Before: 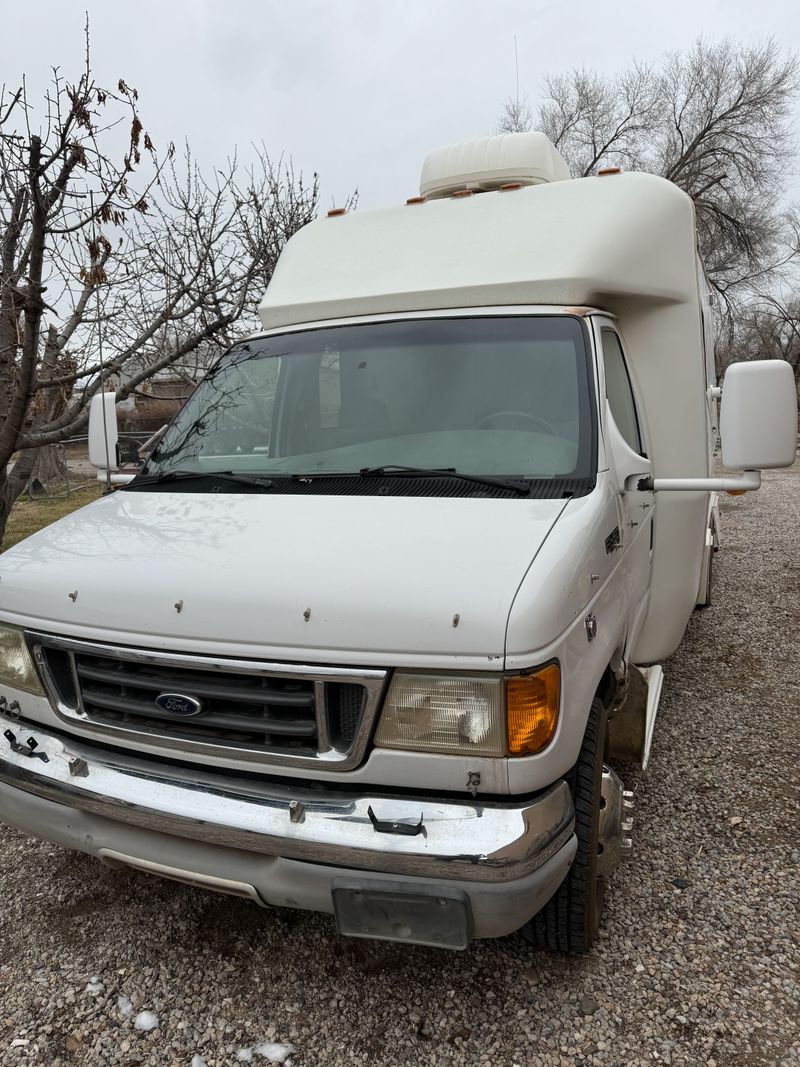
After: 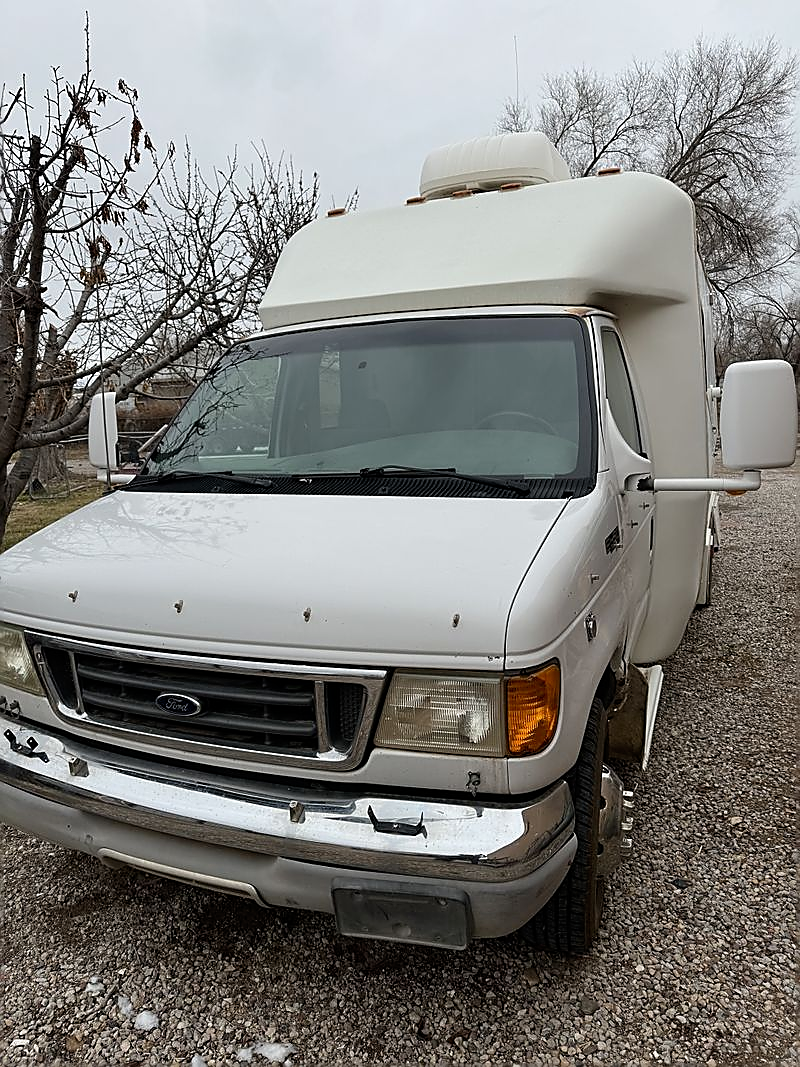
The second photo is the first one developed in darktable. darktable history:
tone curve: curves: ch0 [(0, 0) (0.059, 0.027) (0.162, 0.125) (0.304, 0.279) (0.547, 0.532) (0.828, 0.815) (1, 0.983)]; ch1 [(0, 0) (0.23, 0.166) (0.34, 0.298) (0.371, 0.334) (0.435, 0.413) (0.477, 0.469) (0.499, 0.498) (0.529, 0.544) (0.559, 0.587) (0.743, 0.798) (1, 1)]; ch2 [(0, 0) (0.431, 0.414) (0.498, 0.503) (0.524, 0.531) (0.568, 0.567) (0.6, 0.597) (0.643, 0.631) (0.74, 0.721) (1, 1)], preserve colors none
sharpen: radius 1.356, amount 1.245, threshold 0.601
